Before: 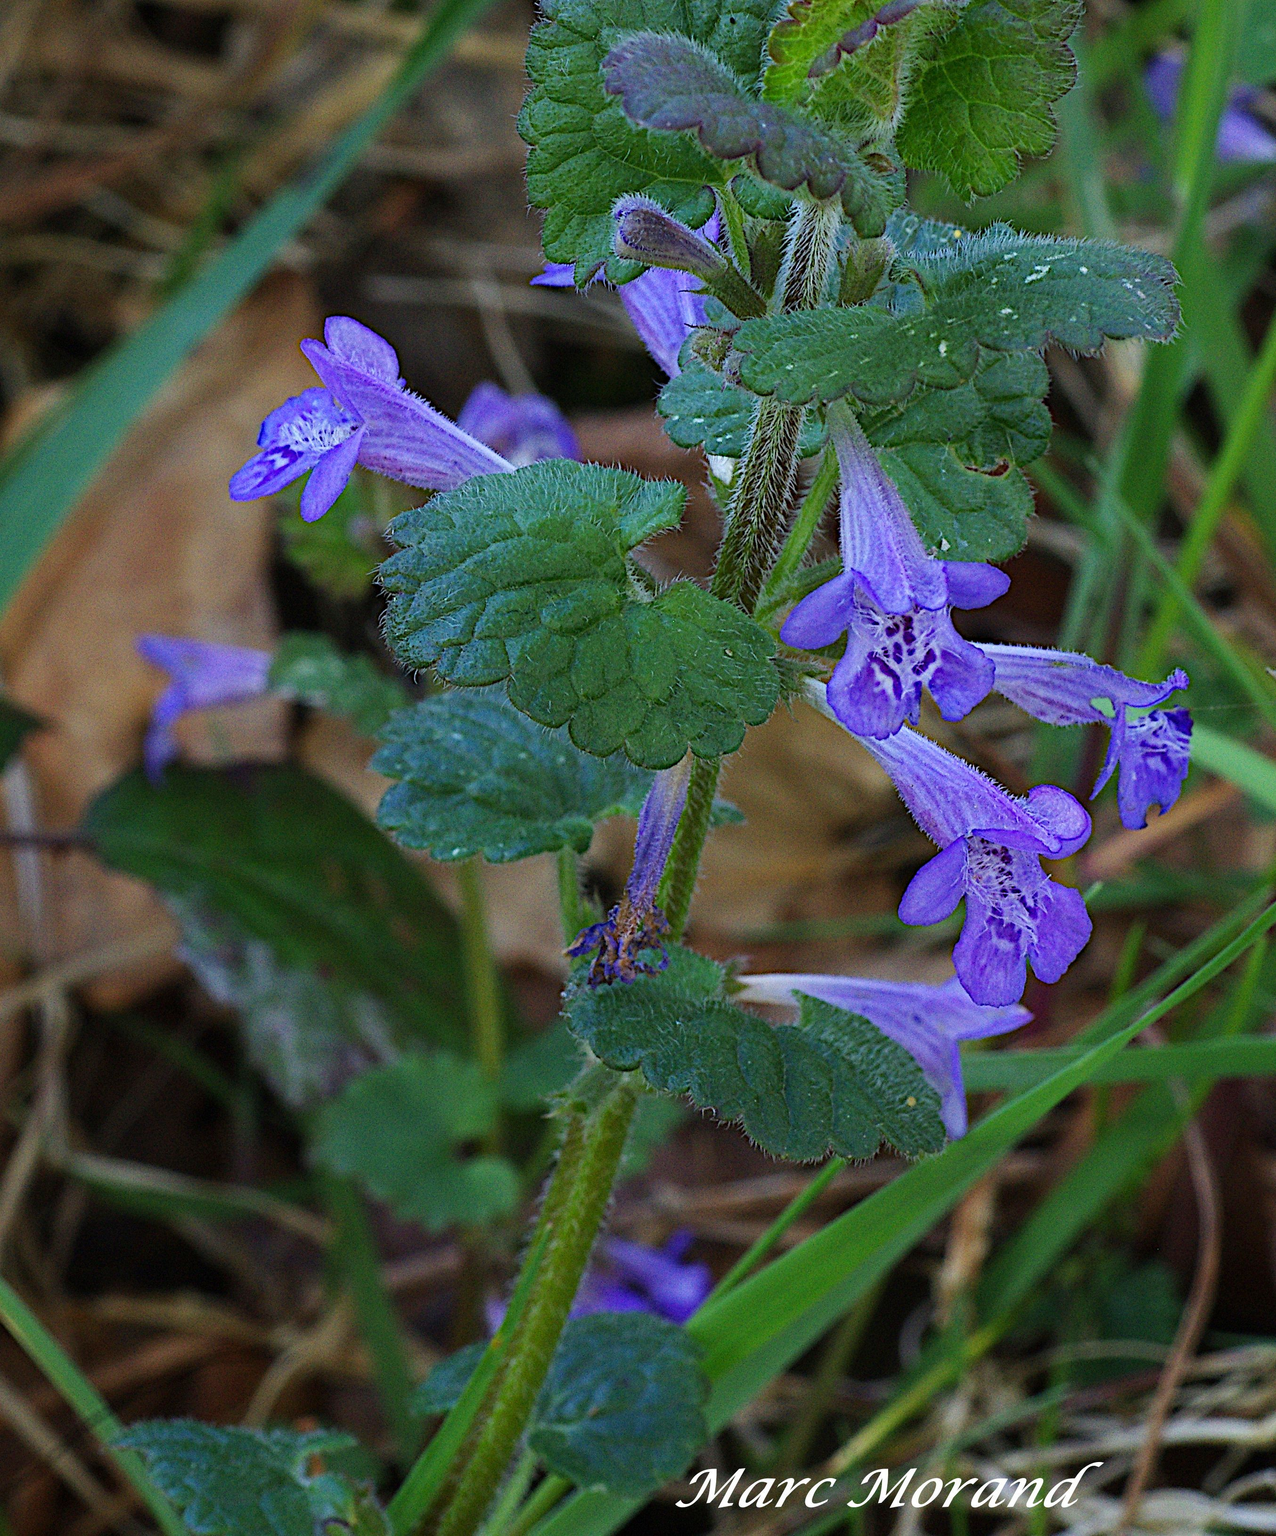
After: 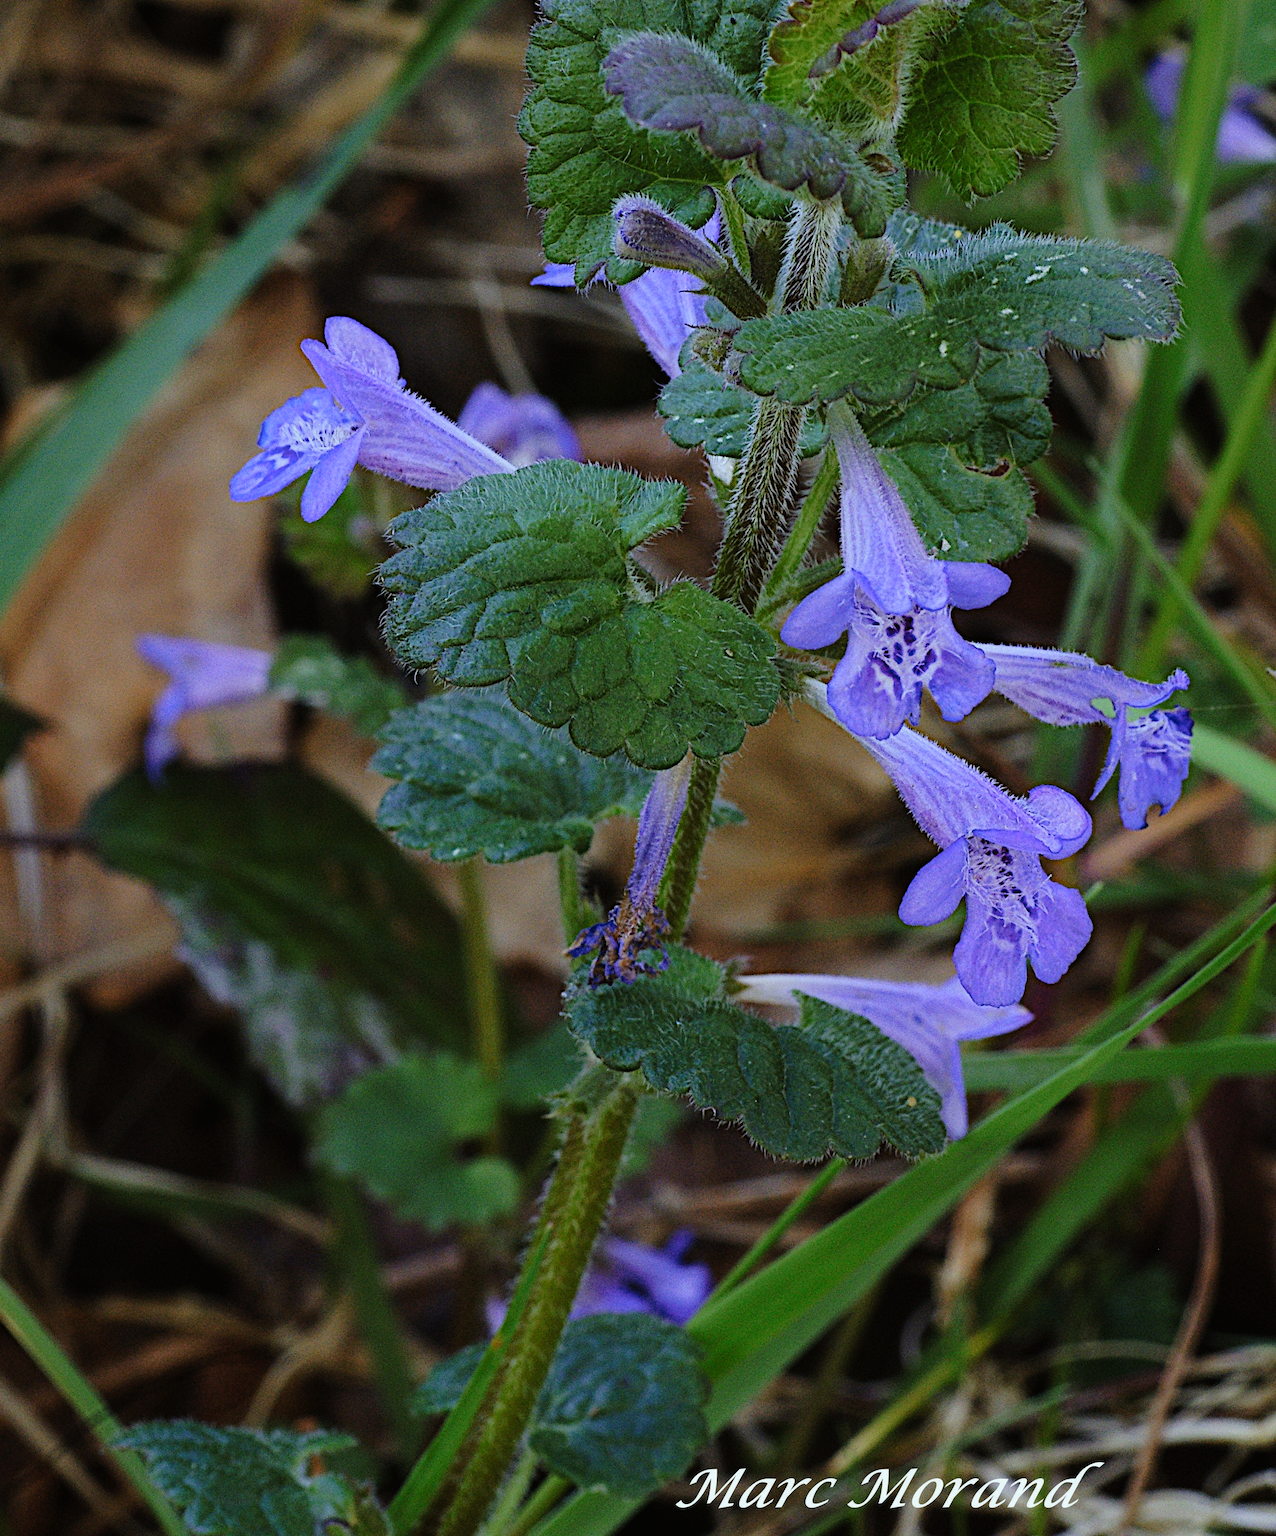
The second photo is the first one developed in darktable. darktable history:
tone curve: curves: ch0 [(0, 0) (0.003, 0.008) (0.011, 0.01) (0.025, 0.012) (0.044, 0.023) (0.069, 0.033) (0.1, 0.046) (0.136, 0.075) (0.177, 0.116) (0.224, 0.171) (0.277, 0.235) (0.335, 0.312) (0.399, 0.397) (0.468, 0.466) (0.543, 0.54) (0.623, 0.62) (0.709, 0.701) (0.801, 0.782) (0.898, 0.877) (1, 1)], preserve colors none
color look up table: target L [73.44, 92.12, 85.28, 81.73, 61.02, 64.39, 72.19, 69.07, 65.48, 58.61, 51.54, 42.56, 42.4, 13.19, 201.38, 75.74, 54.6, 66.88, 60.35, 61.55, 63.71, 47.83, 40.37, 42.64, 24.14, 27.35, 15.42, 94.51, 76.51, 74.99, 68.63, 63.99, 63.15, 51.15, 54.58, 53.61, 49.41, 35.73, 35.76, 36.3, 33.17, 31.03, 12.36, 4.768, 86.5, 86.45, 66.26, 59, 28.56], target a [-5.622, -8.2, -32.96, -12.66, -54.6, -15.45, -51.22, -57.36, -23.81, -14.13, 7.15, -25.18, -33.29, -12.66, 0, 1.639, 23.73, 38.34, 27.36, 16.65, 55.1, 50.71, 31.53, 52.13, 12.46, 33.76, 22.62, -2.348, 13.9, 23.55, 12.8, -0.318, 24.55, 55.81, 55.02, 19.67, 55.09, 0.484, 27.43, 41.15, 19.02, 29.83, 19.35, 5.292, -46.71, -15.28, -3.948, -21.11, -3.713], target b [48.55, 9.738, 27.87, 43.81, 44, 46.96, 19.24, 38.17, 40.83, 14.62, 41.36, 35.05, 23.44, 16.2, -0.001, 46.08, 42.73, 33.73, 49.7, 15.19, -0.078, 5.73, 38.27, 36.43, 27.79, 23.18, 10.06, -8.099, -10.75, -30.9, -24.65, 1.068, -44.96, -44.41, -25.42, -80.41, -65.9, 0.596, -17.64, -42.76, -56.11, -72.31, -34.16, -11.01, -1.642, -11.15, -47.65, -27.1, -21.1], num patches 49
